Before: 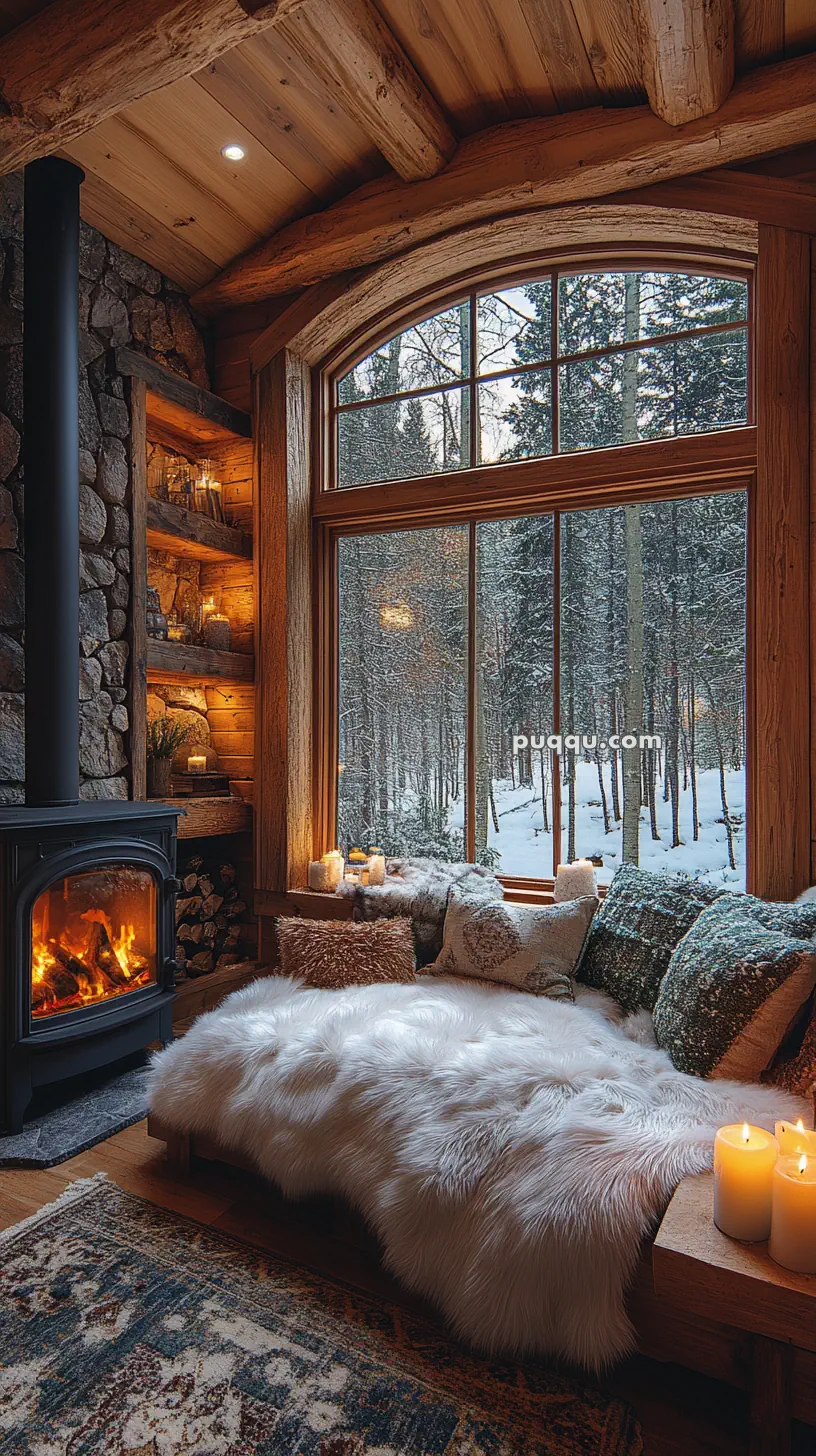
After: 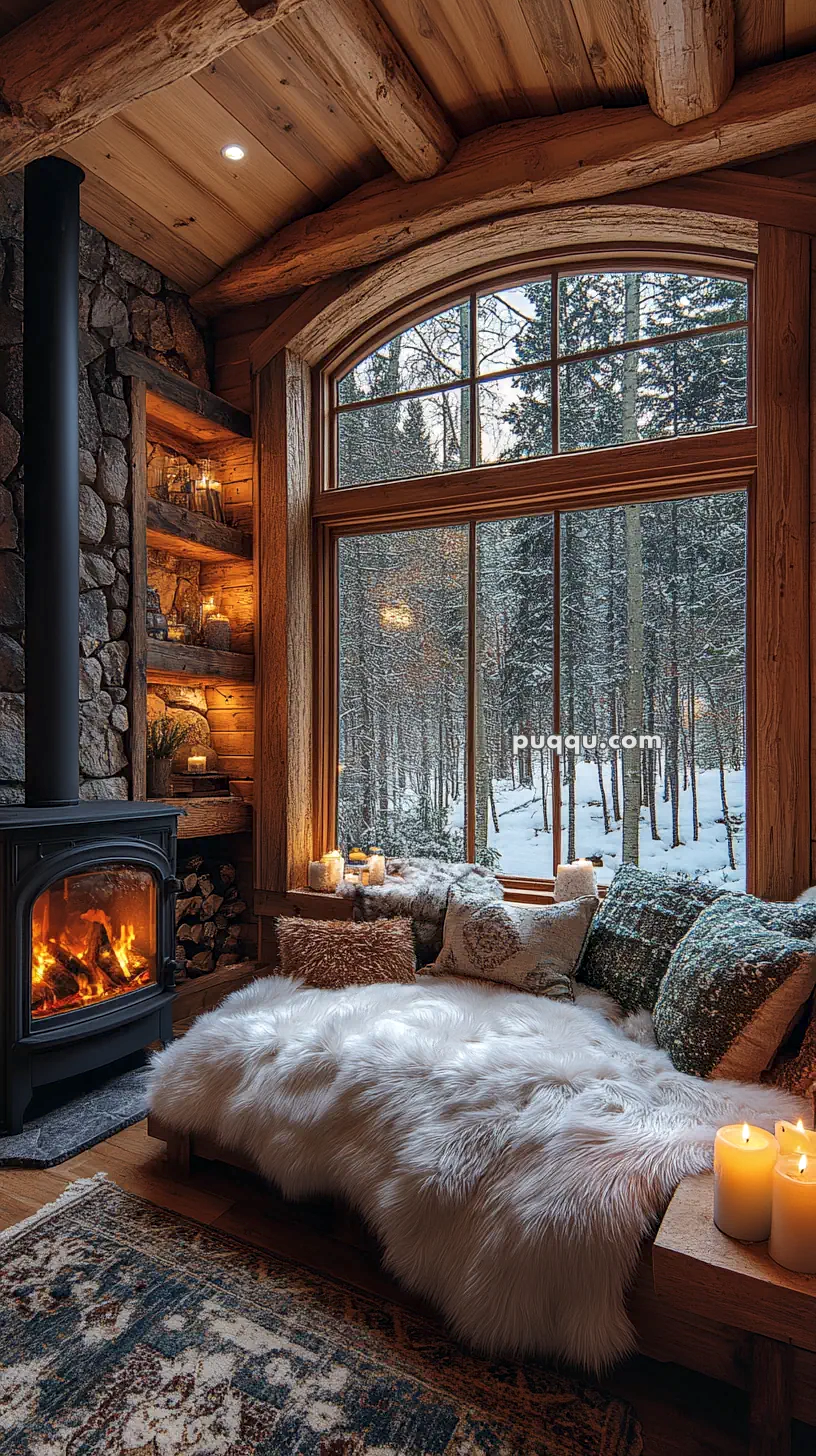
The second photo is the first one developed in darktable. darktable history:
local contrast: shadows 91%, midtone range 0.5
